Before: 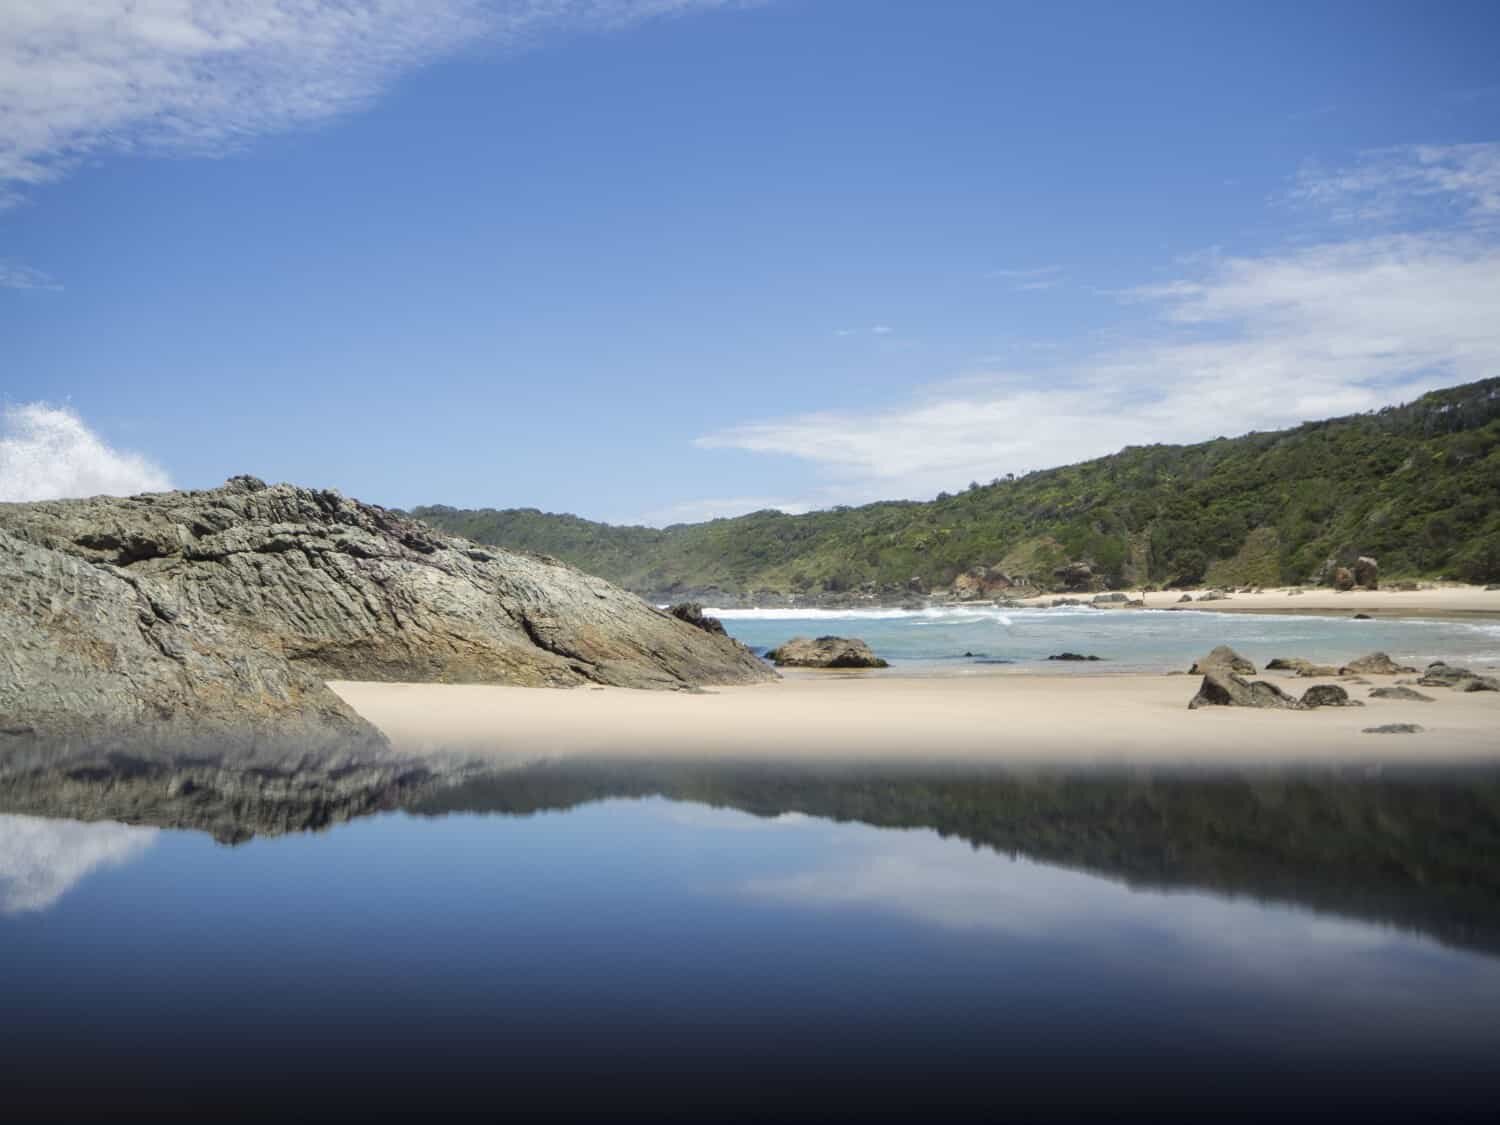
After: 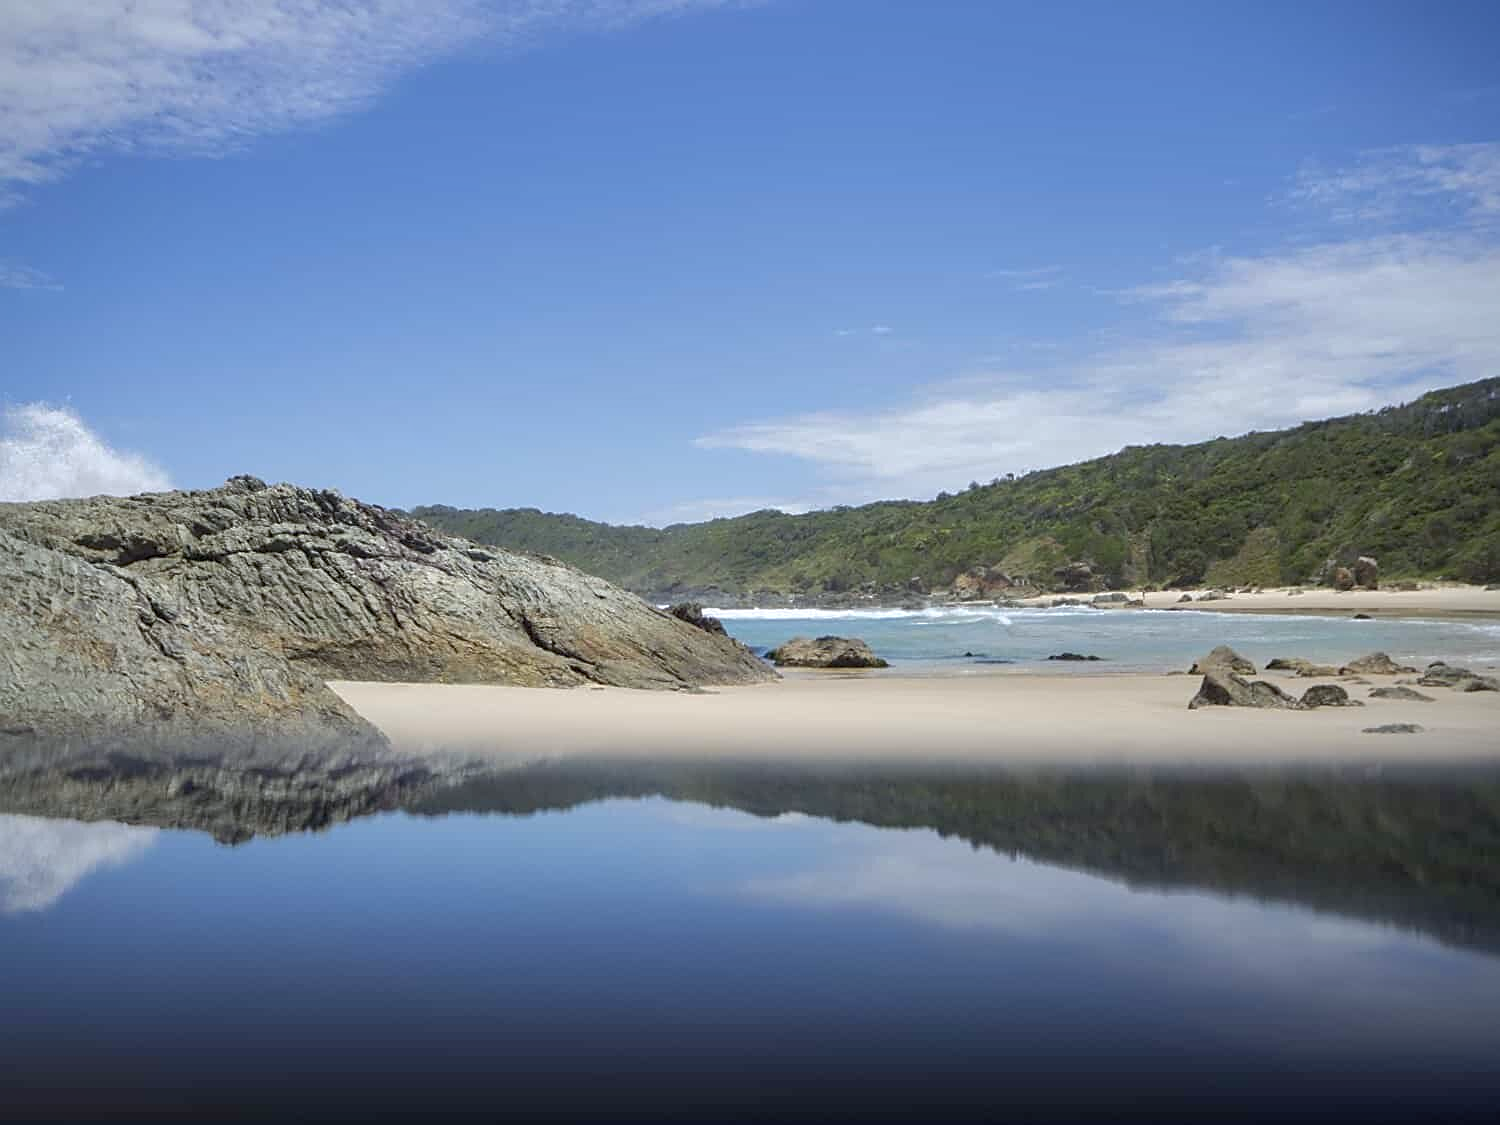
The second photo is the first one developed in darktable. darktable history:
shadows and highlights: on, module defaults
white balance: red 0.98, blue 1.034
tone equalizer: on, module defaults
sharpen: on, module defaults
